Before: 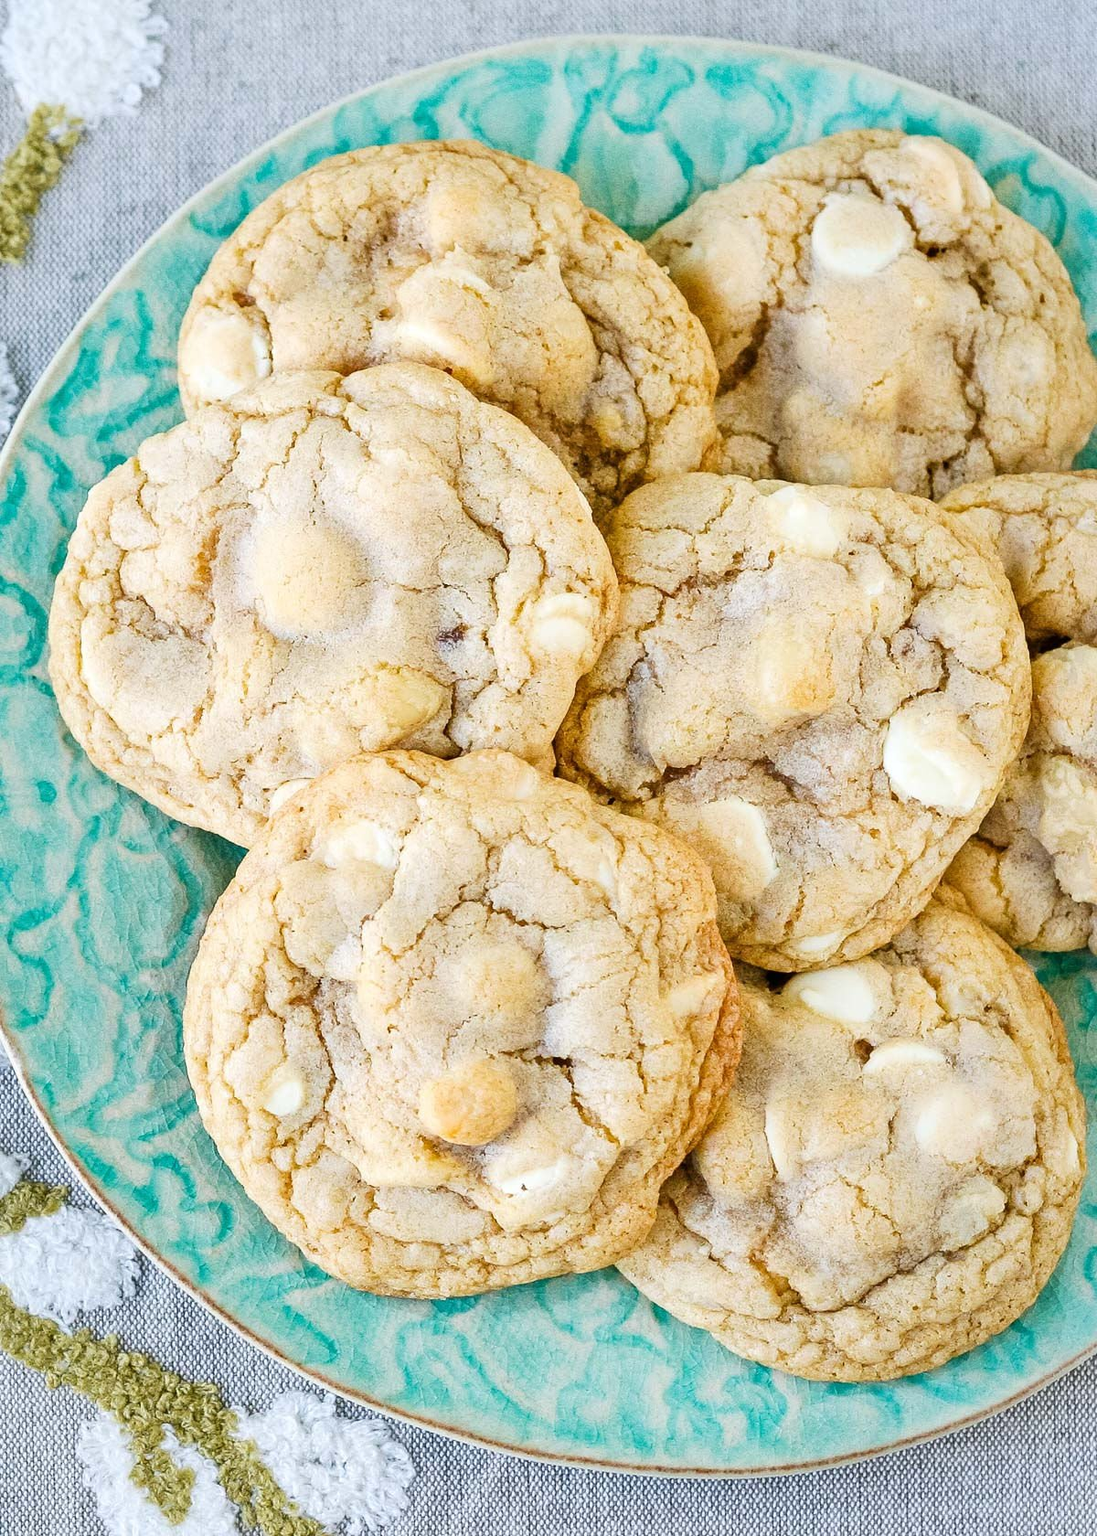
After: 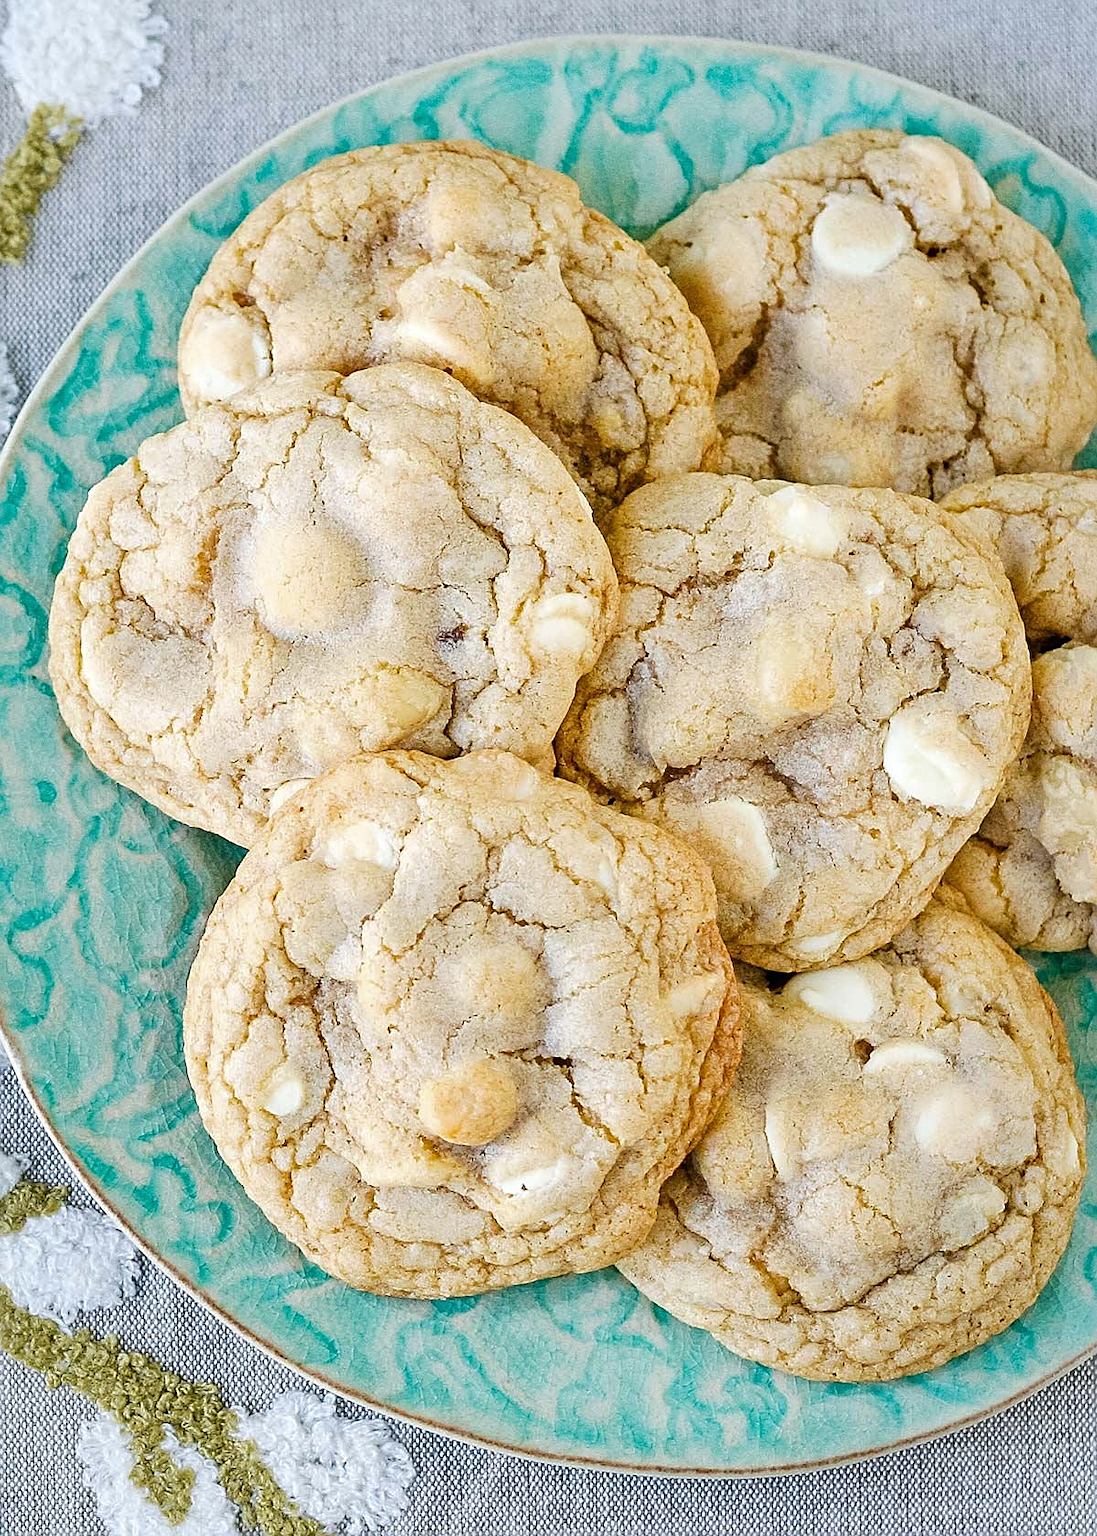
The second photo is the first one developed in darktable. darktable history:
sharpen: on, module defaults
rotate and perspective: automatic cropping original format, crop left 0, crop top 0
base curve: curves: ch0 [(0, 0) (0.74, 0.67) (1, 1)]
